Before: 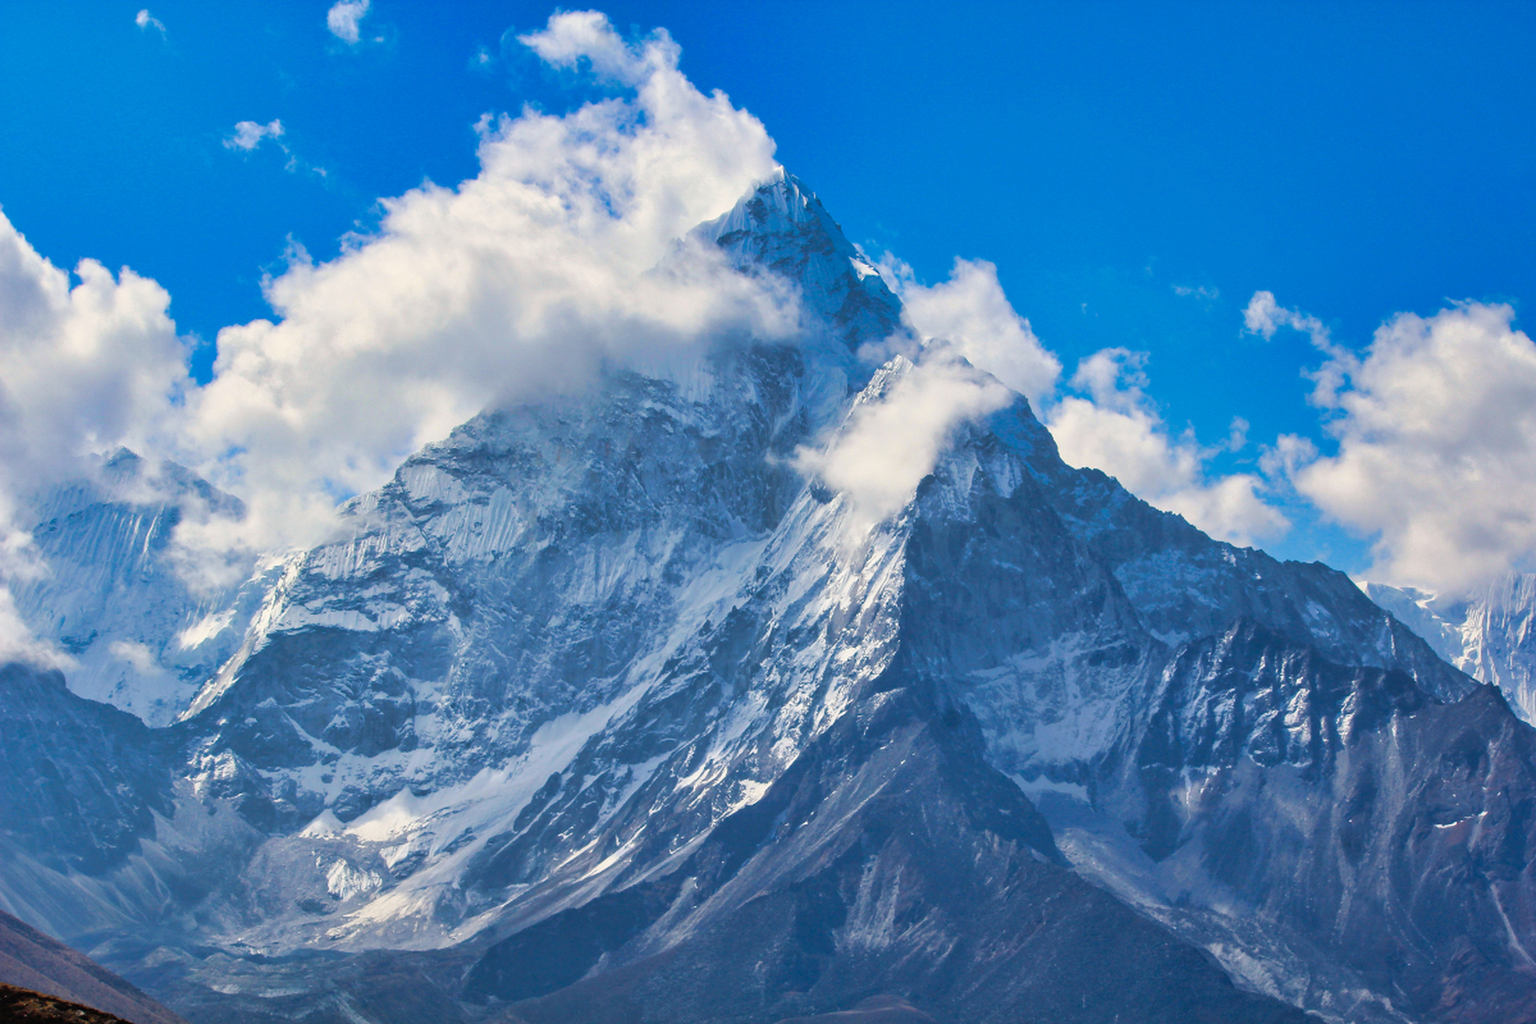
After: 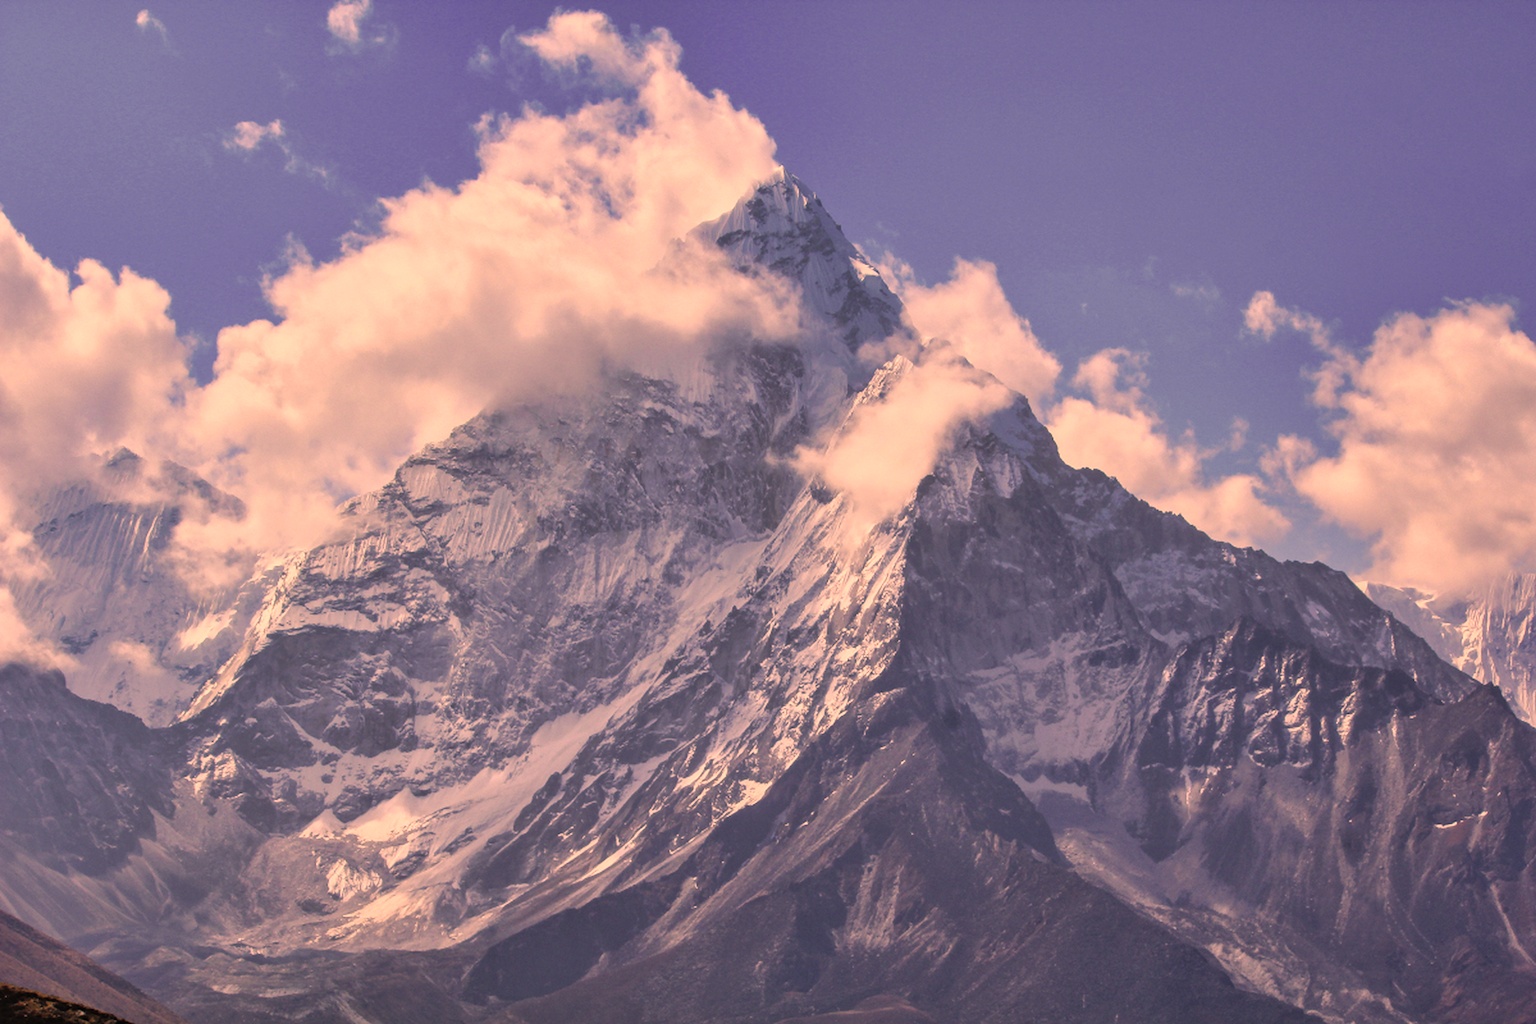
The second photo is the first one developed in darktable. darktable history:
local contrast: detail 110%
color correction: highlights a* 39.59, highlights b* 39.82, saturation 0.688
